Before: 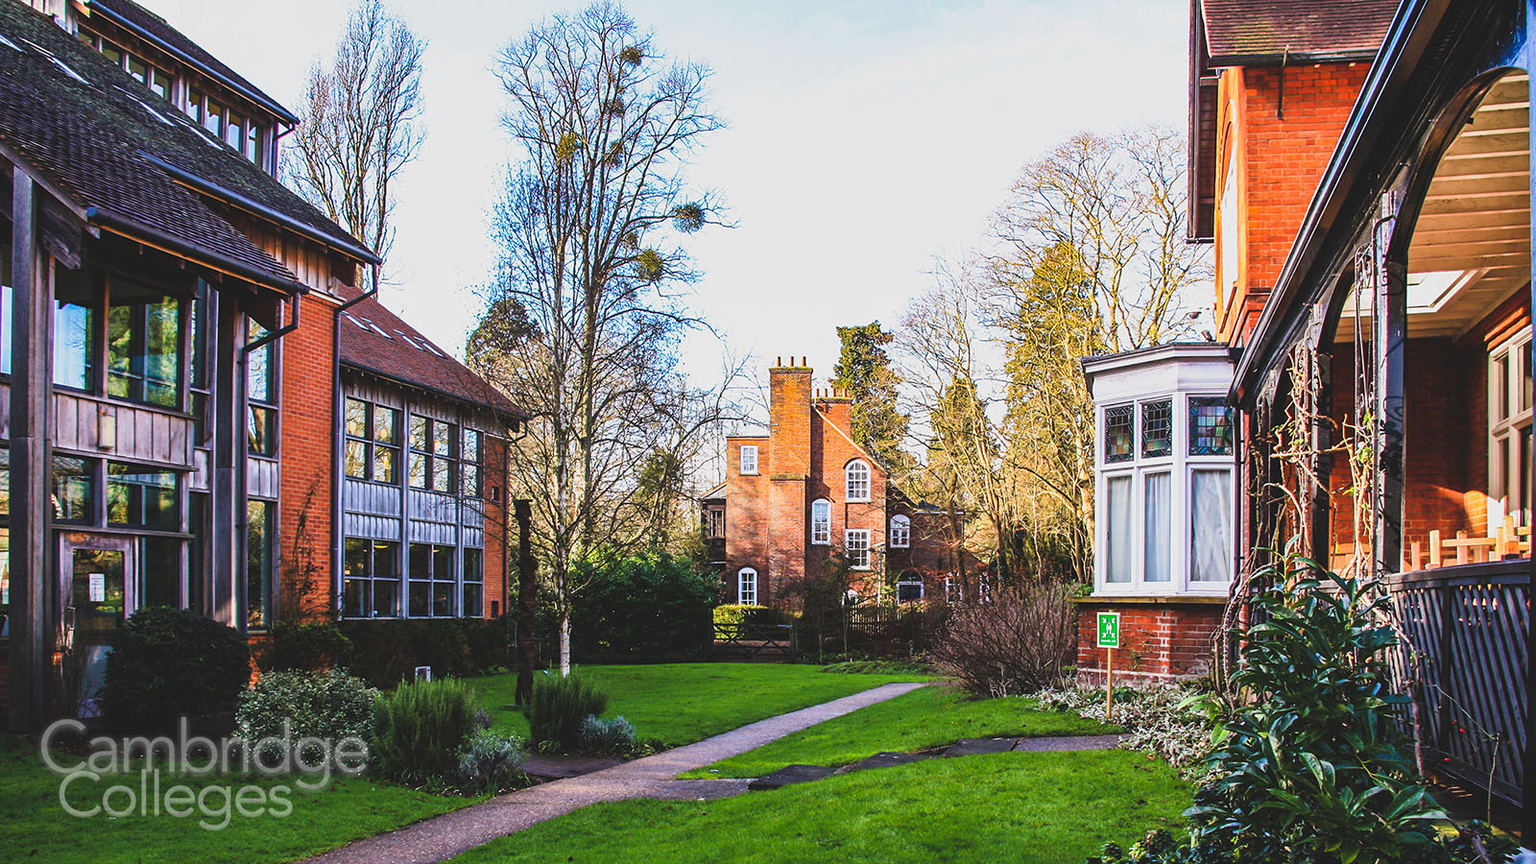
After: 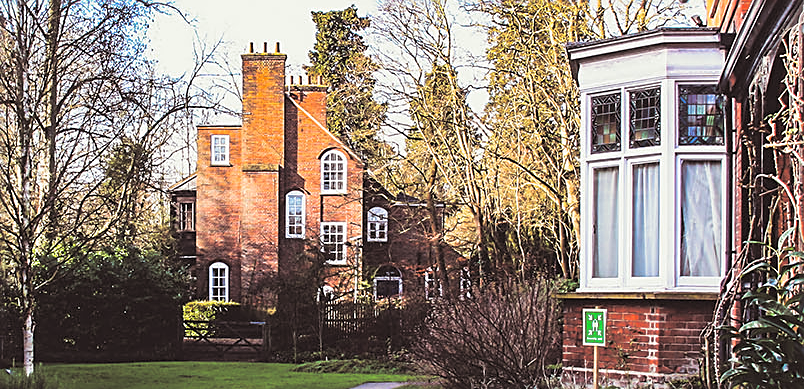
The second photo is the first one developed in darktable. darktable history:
crop: left 35.03%, top 36.625%, right 14.663%, bottom 20.057%
sharpen: on, module defaults
exposure: exposure 0.128 EV, compensate highlight preservation false
split-toning: shadows › saturation 0.2
